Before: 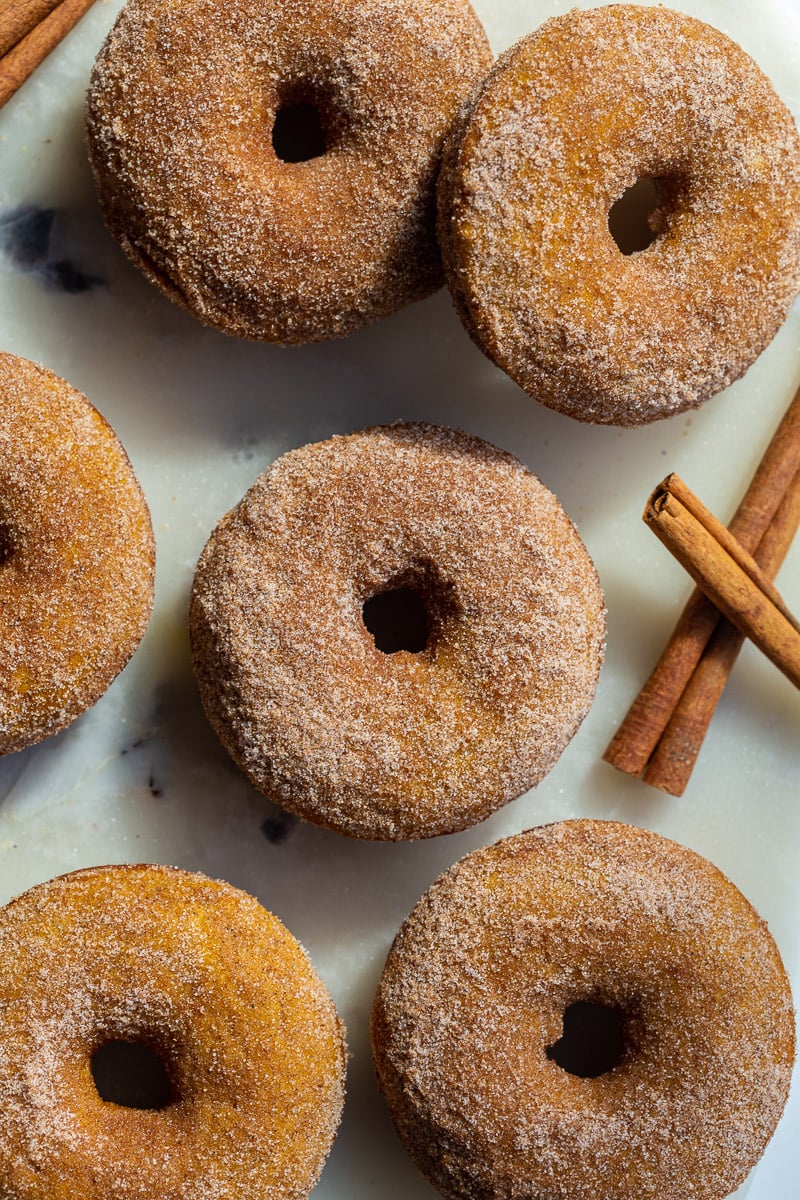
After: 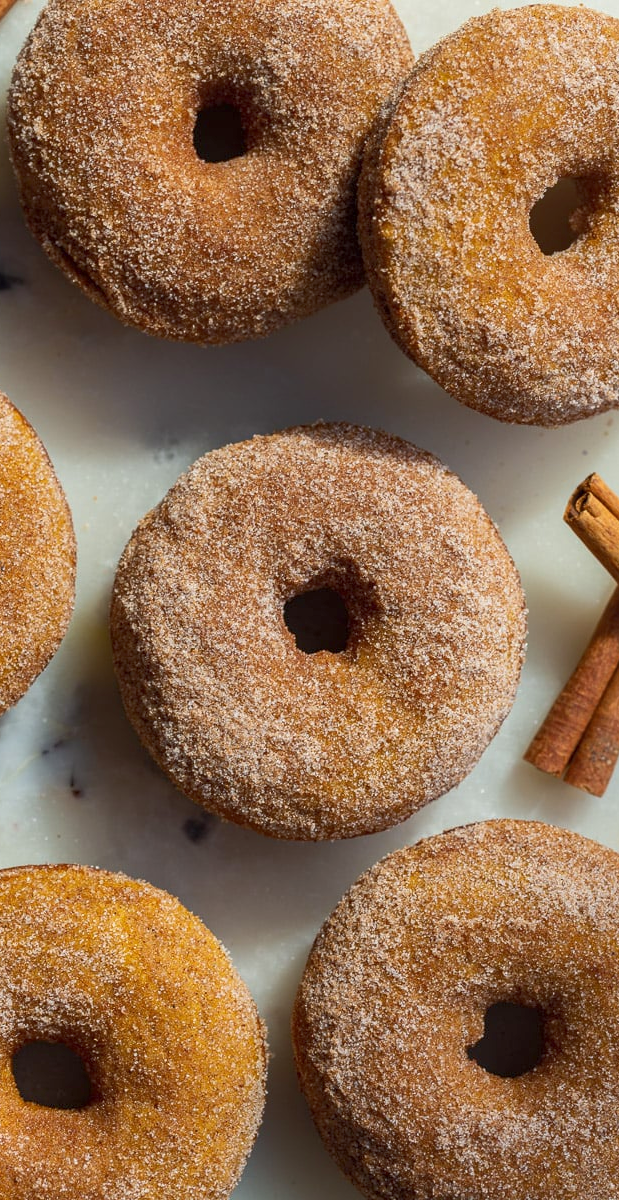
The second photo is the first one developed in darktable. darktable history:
crop: left 9.88%, right 12.664%
rgb curve: curves: ch0 [(0, 0) (0.093, 0.159) (0.241, 0.265) (0.414, 0.42) (1, 1)], compensate middle gray true, preserve colors basic power
